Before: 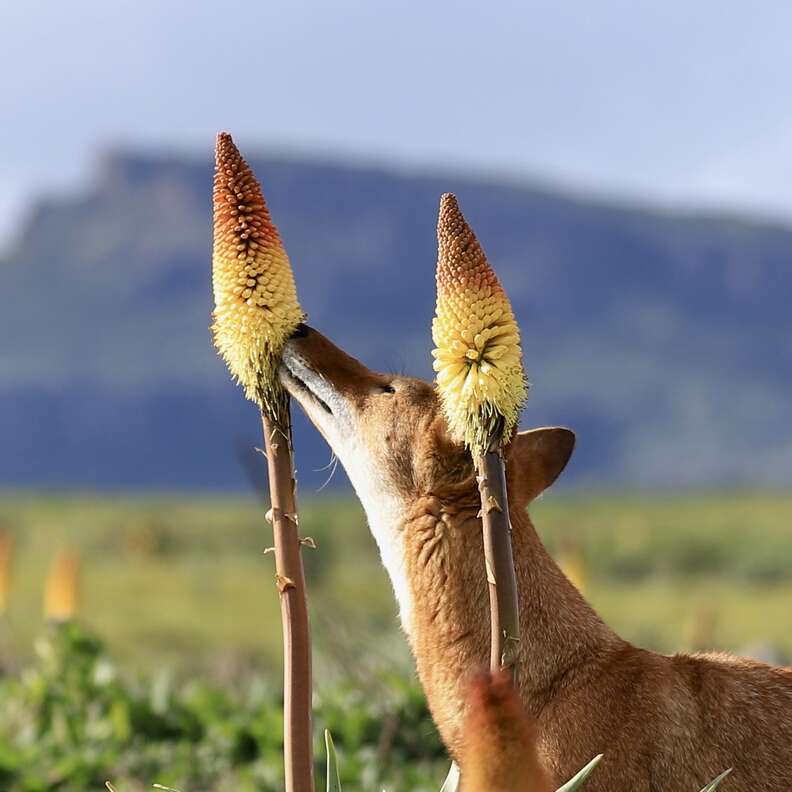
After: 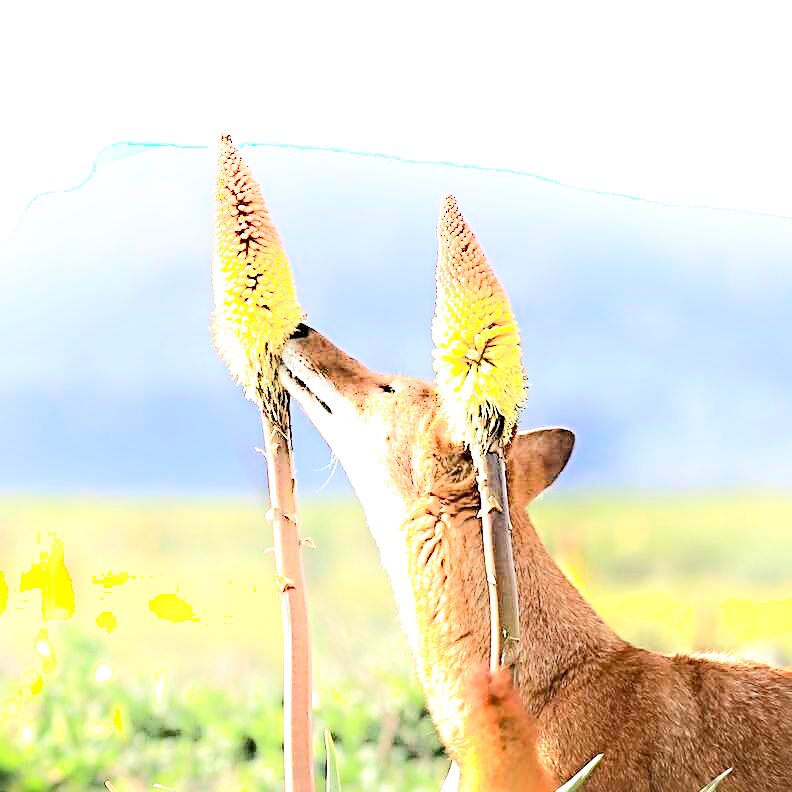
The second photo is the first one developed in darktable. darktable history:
shadows and highlights: shadows -89.35, highlights 89.69, soften with gaussian
tone equalizer: -8 EV -0.429 EV, -7 EV -0.393 EV, -6 EV -0.304 EV, -5 EV -0.245 EV, -3 EV 0.214 EV, -2 EV 0.335 EV, -1 EV 0.398 EV, +0 EV 0.432 EV
exposure: exposure 0.989 EV, compensate exposure bias true, compensate highlight preservation false
sharpen: radius 4.832
